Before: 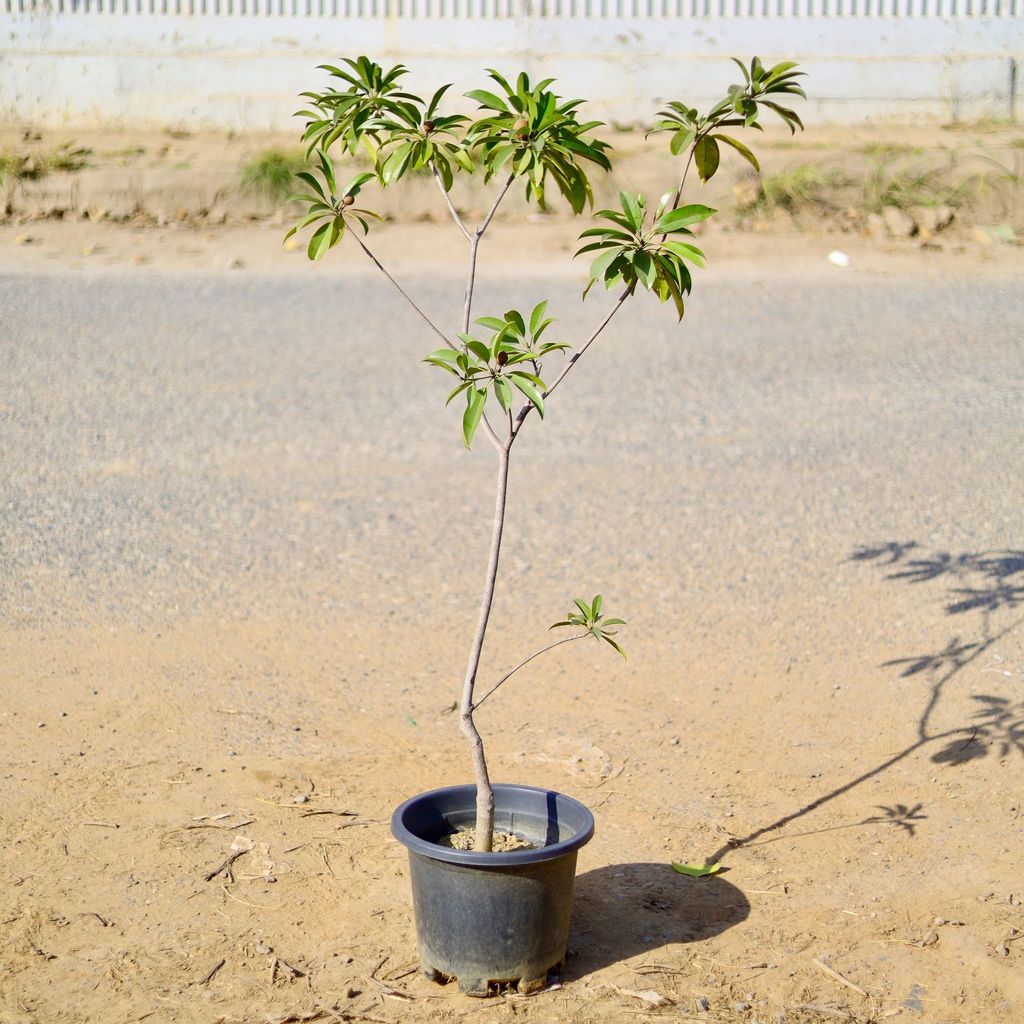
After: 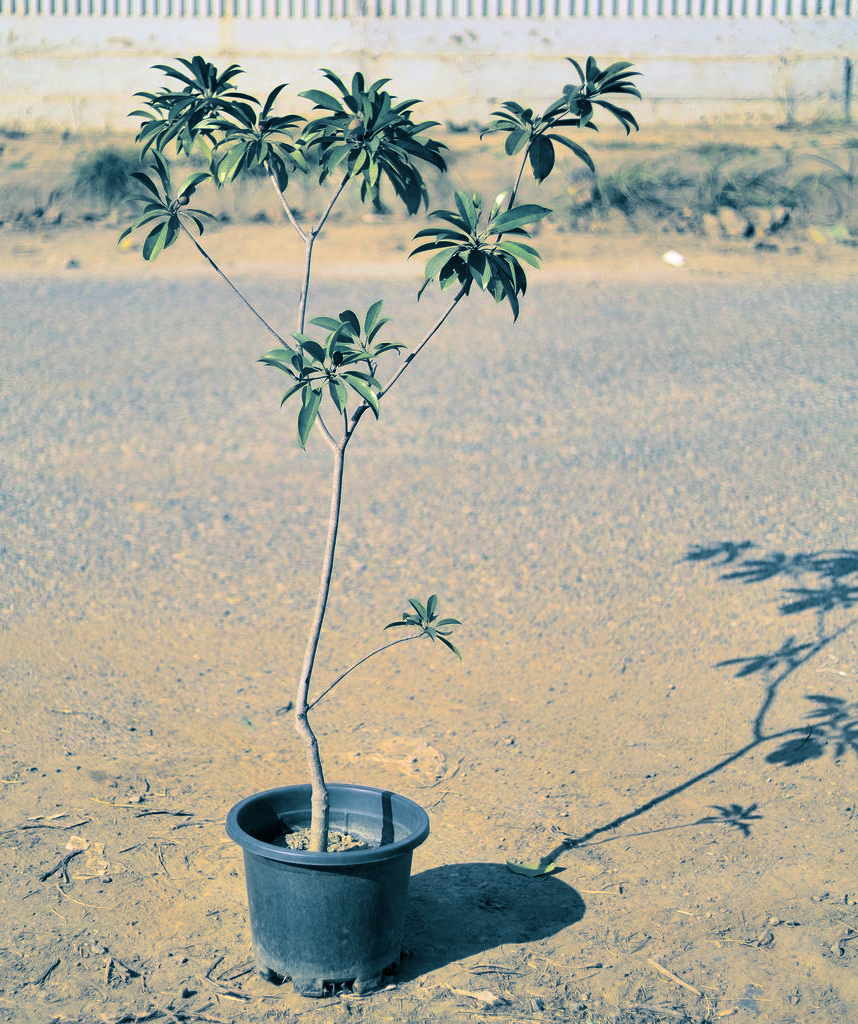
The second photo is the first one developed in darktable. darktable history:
crop: left 16.145%
split-toning: shadows › hue 212.4°, balance -70
color balance rgb: linear chroma grading › global chroma 15%, perceptual saturation grading › global saturation 30%
shadows and highlights: shadows -88.03, highlights -35.45, shadows color adjustment 99.15%, highlights color adjustment 0%, soften with gaussian
